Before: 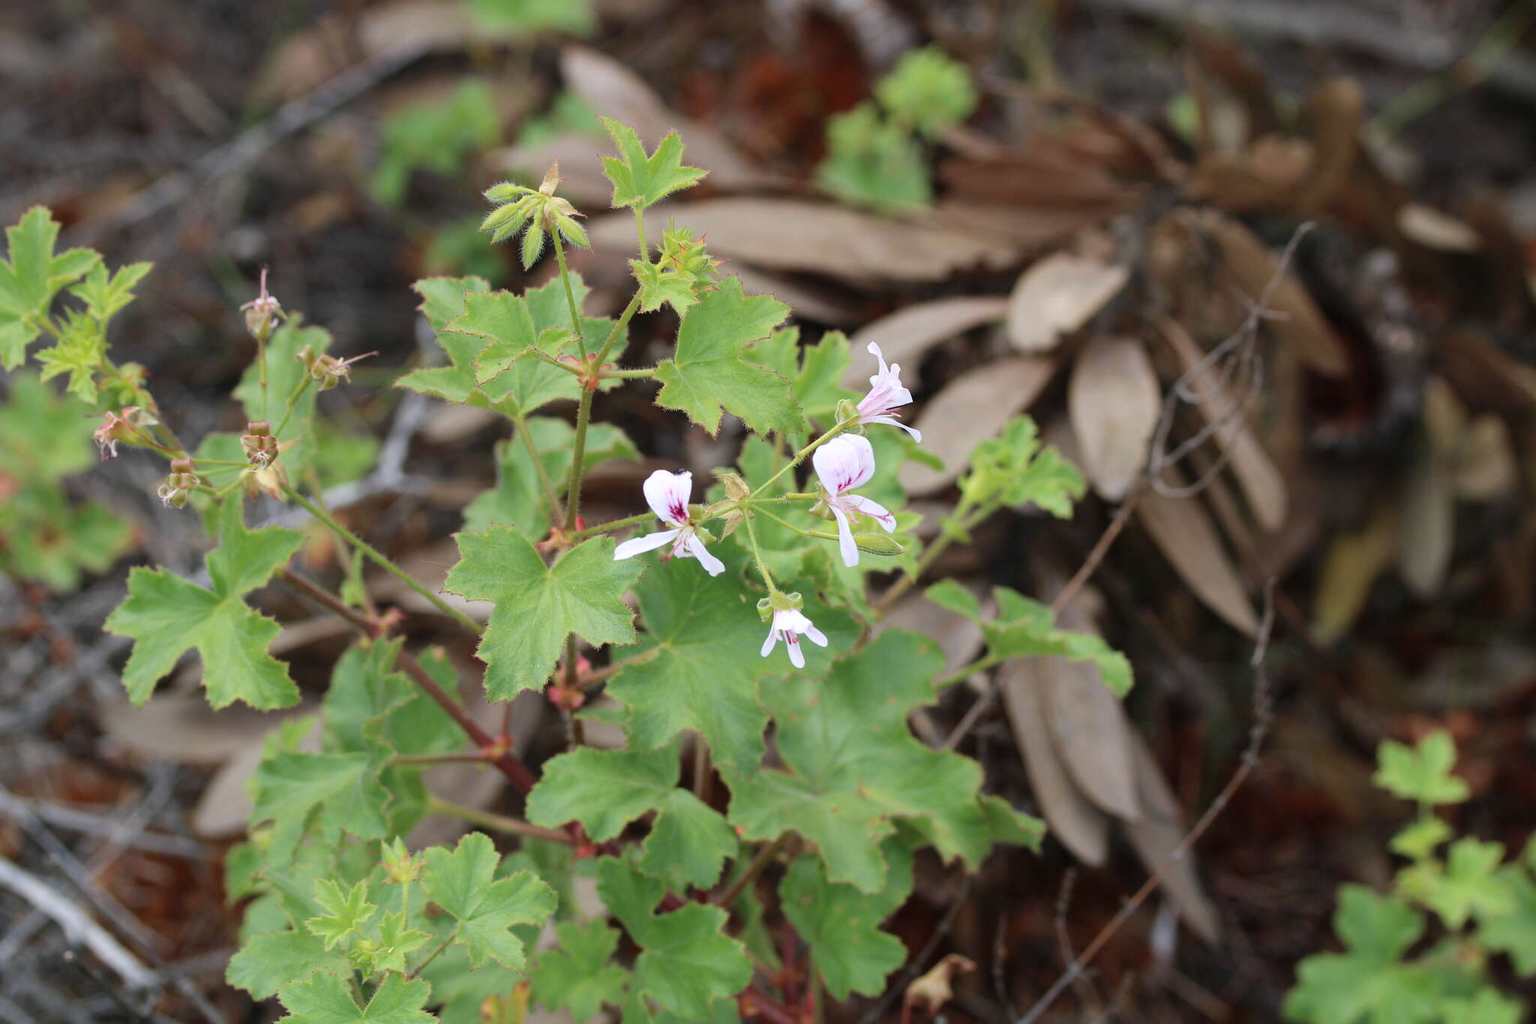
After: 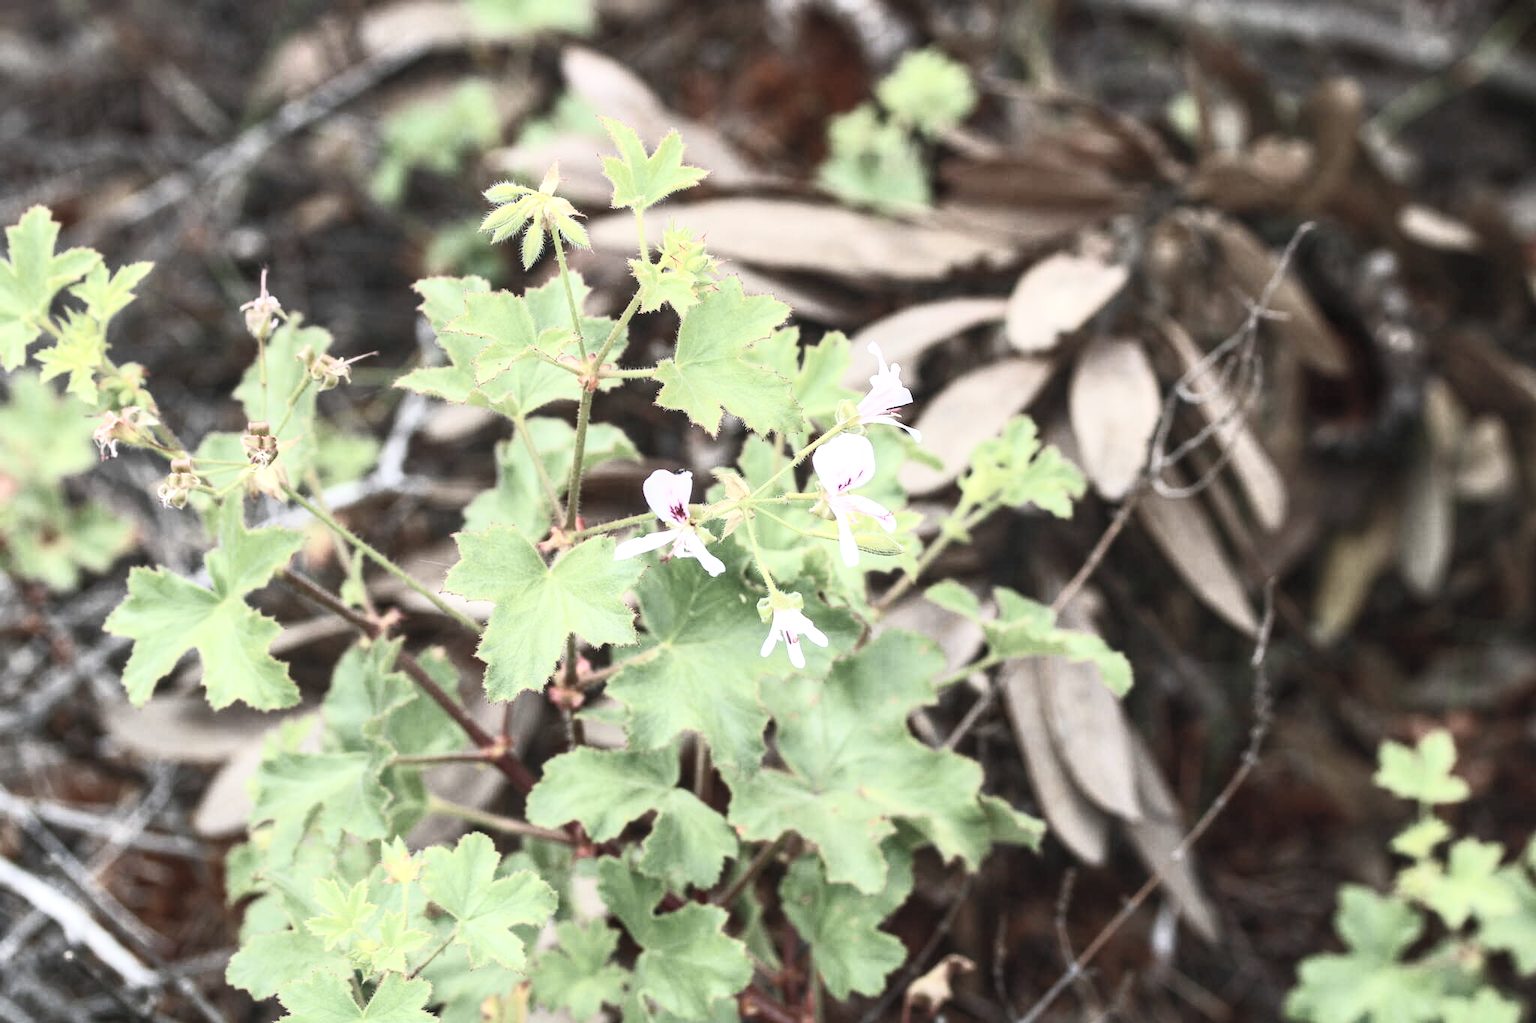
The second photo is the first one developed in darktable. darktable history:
local contrast: detail 130%
contrast brightness saturation: contrast 0.551, brightness 0.568, saturation -0.35
